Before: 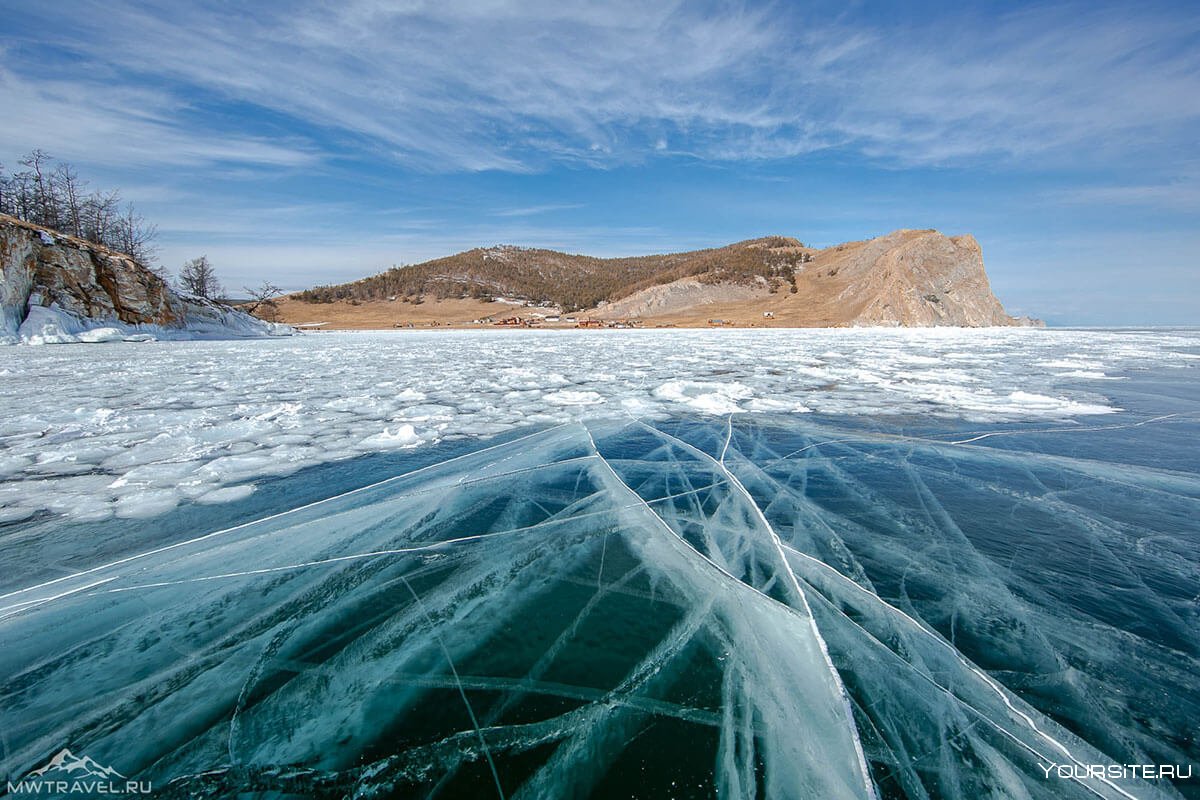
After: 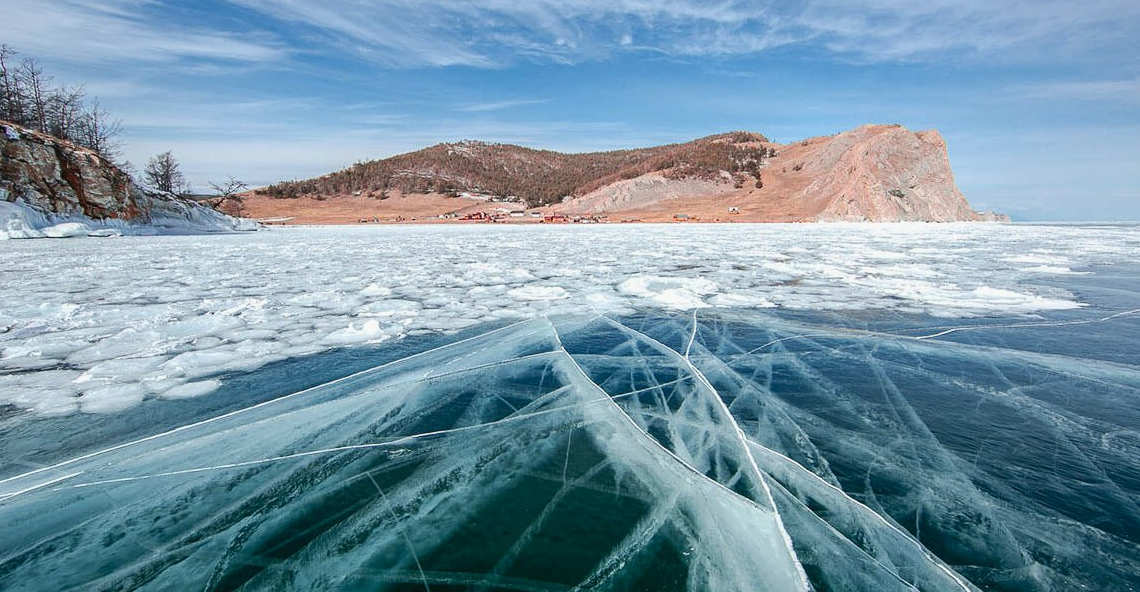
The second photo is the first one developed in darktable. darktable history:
tone curve: curves: ch0 [(0, 0.023) (0.217, 0.19) (0.754, 0.801) (1, 0.977)]; ch1 [(0, 0) (0.392, 0.398) (0.5, 0.5) (0.521, 0.529) (0.56, 0.592) (1, 1)]; ch2 [(0, 0) (0.5, 0.5) (0.579, 0.561) (0.65, 0.657) (1, 1)], color space Lab, independent channels, preserve colors none
crop and rotate: left 2.991%, top 13.302%, right 1.981%, bottom 12.636%
